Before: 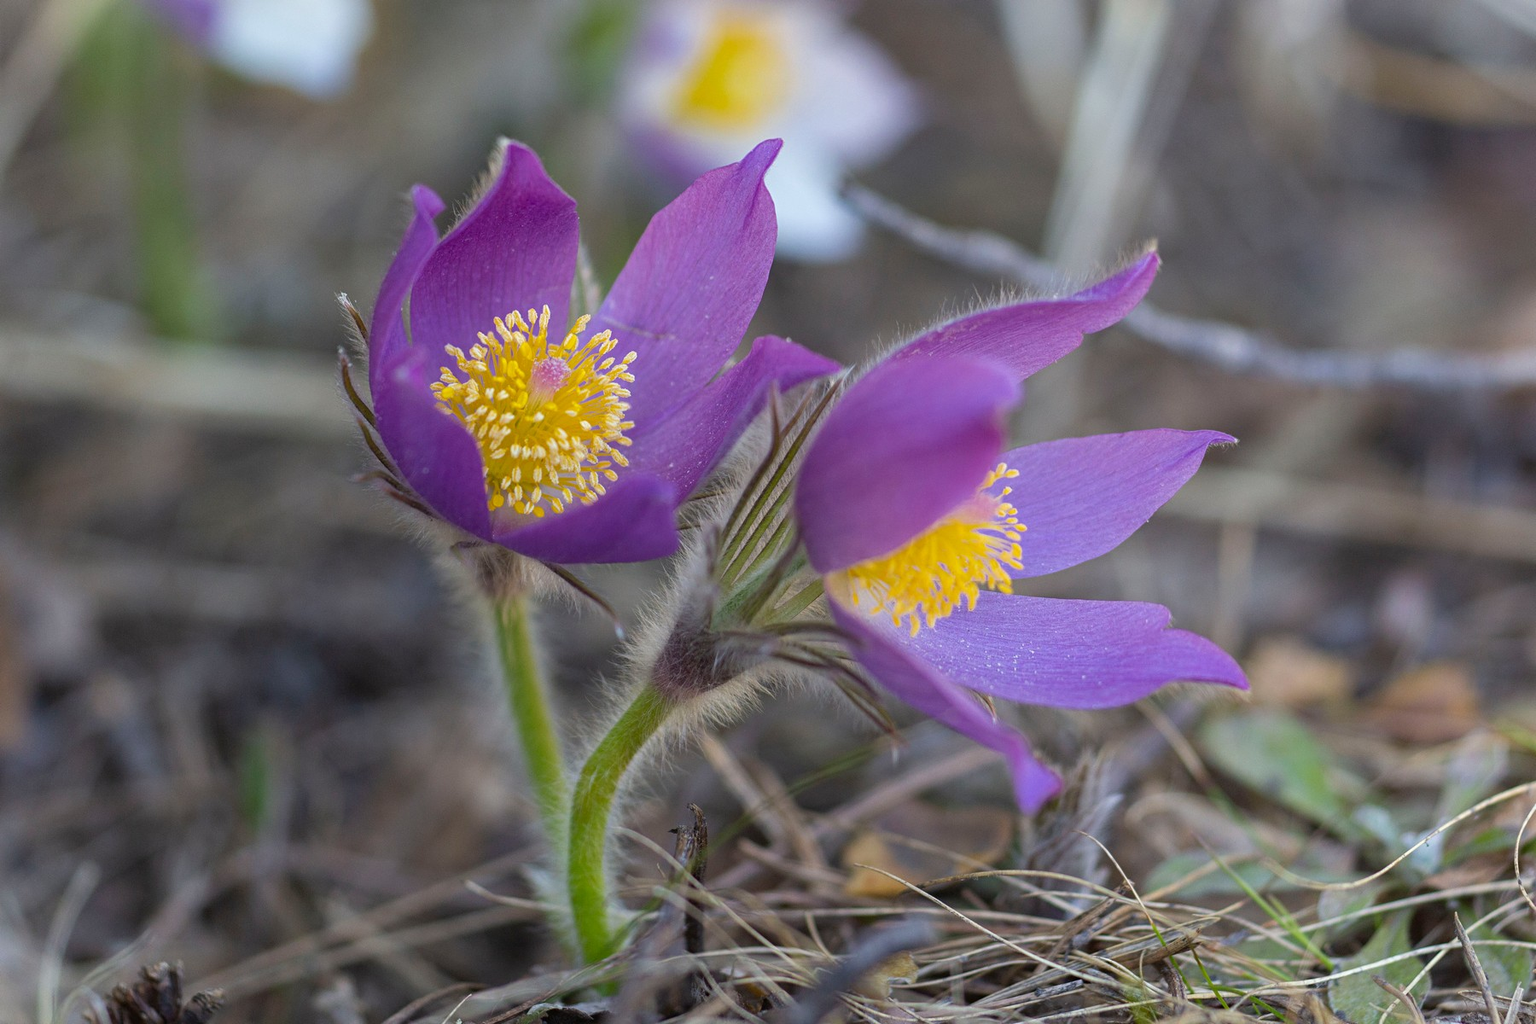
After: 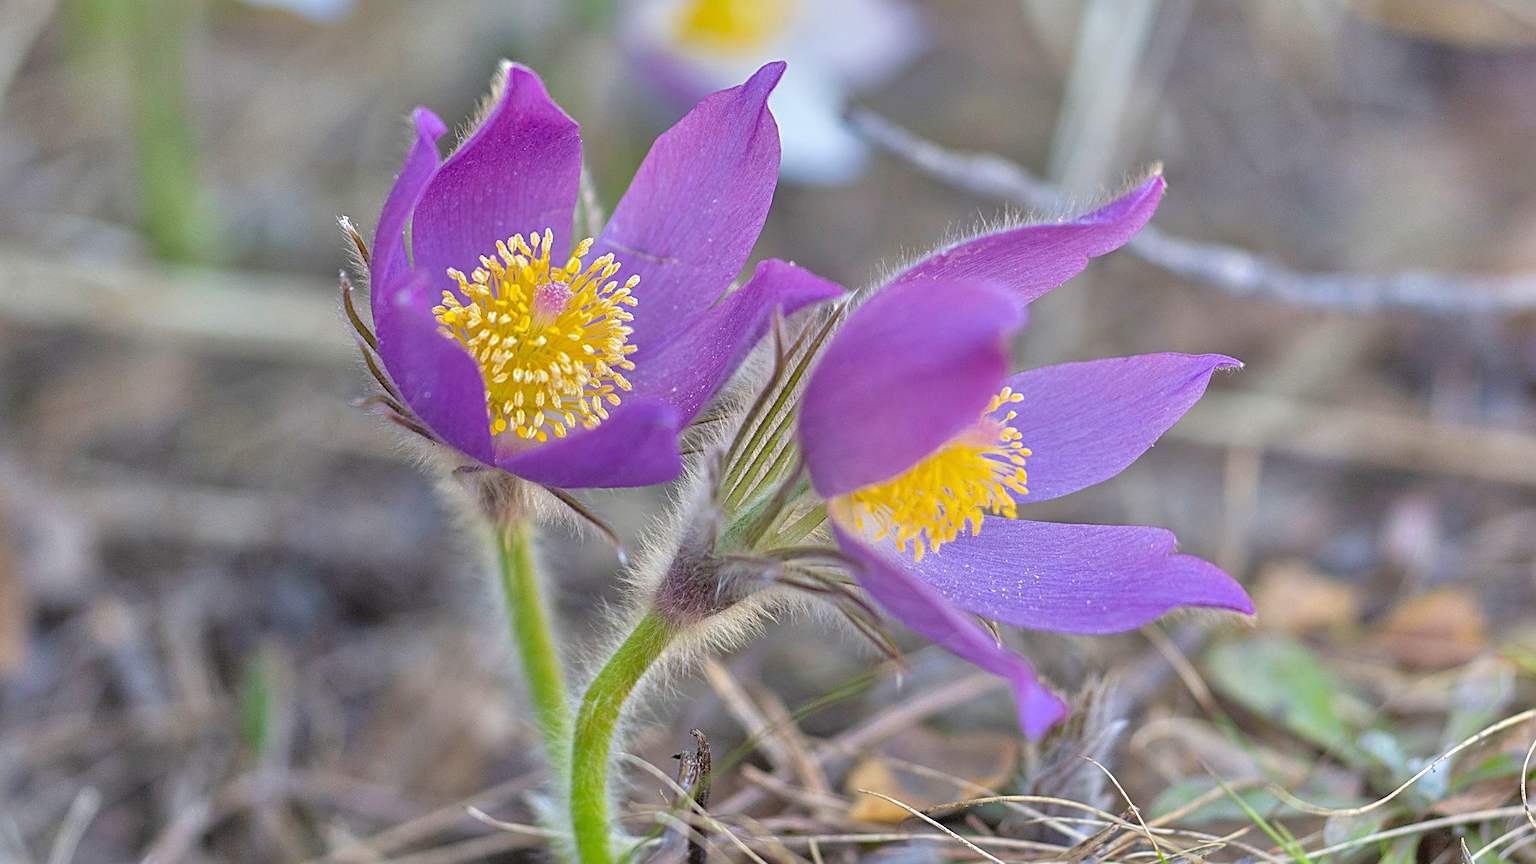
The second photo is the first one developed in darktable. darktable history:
crop: top 7.625%, bottom 8.027%
exposure: compensate highlight preservation false
sharpen: on, module defaults
tone equalizer: -7 EV 0.15 EV, -6 EV 0.6 EV, -5 EV 1.15 EV, -4 EV 1.33 EV, -3 EV 1.15 EV, -2 EV 0.6 EV, -1 EV 0.15 EV, mask exposure compensation -0.5 EV
